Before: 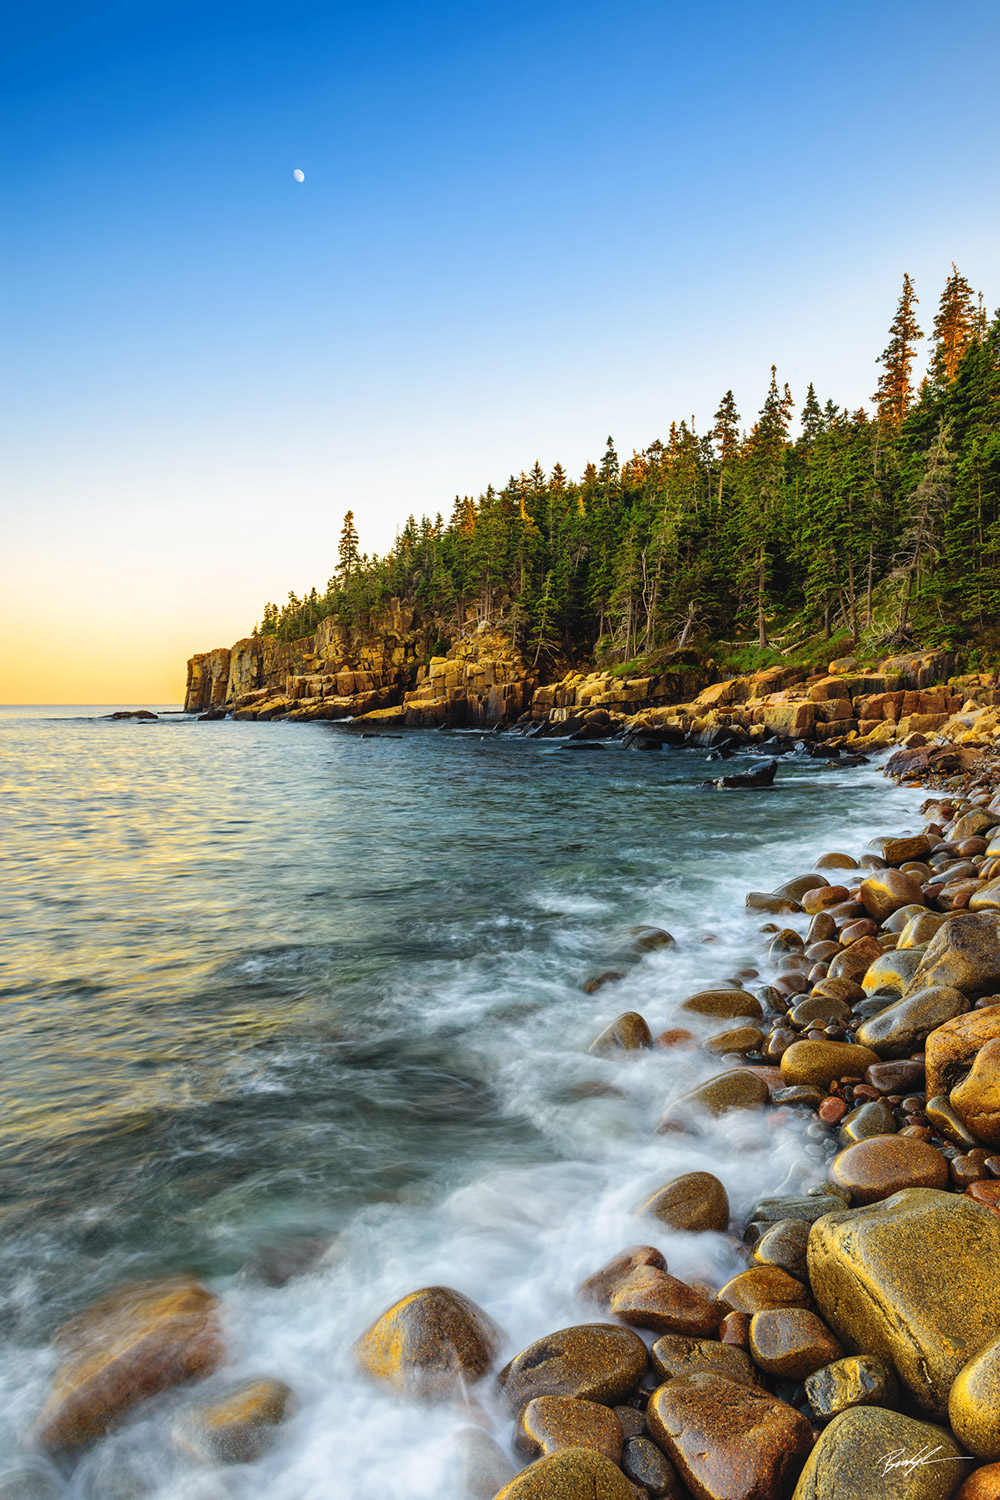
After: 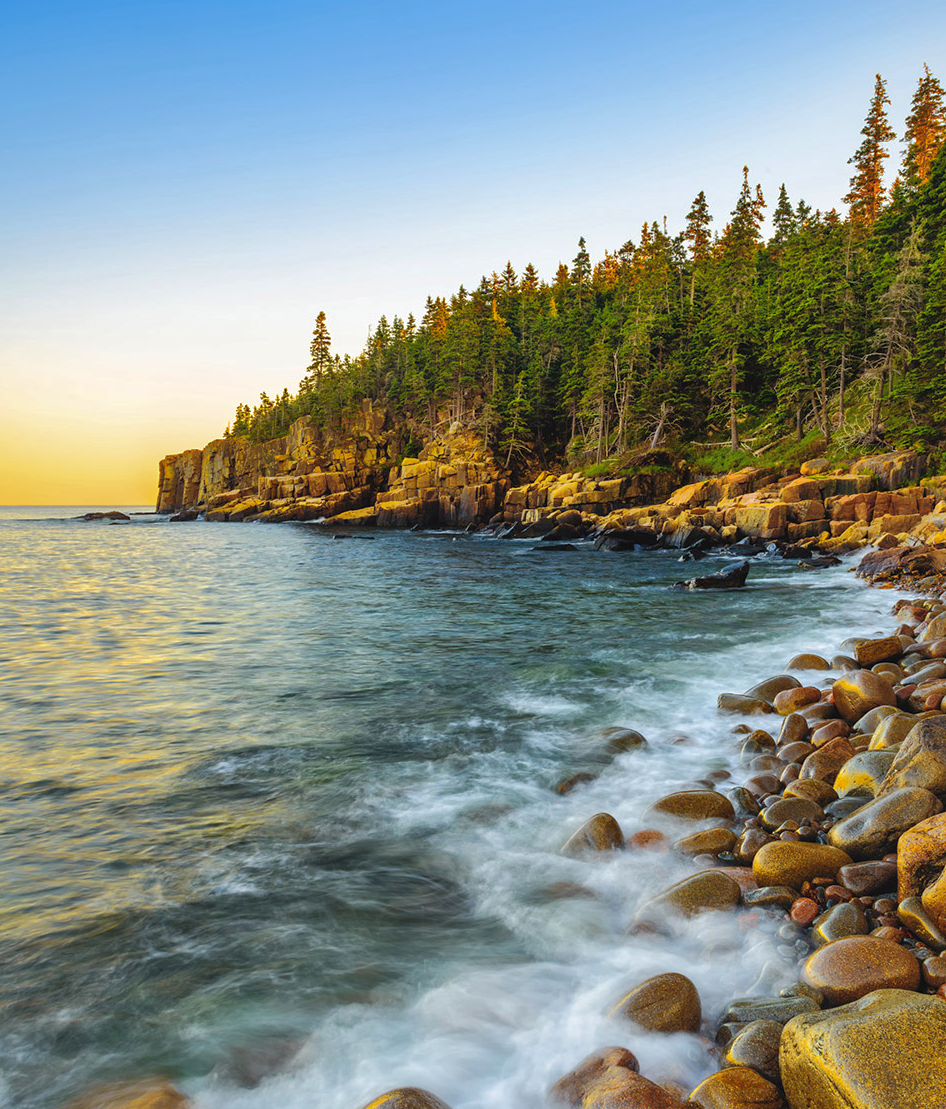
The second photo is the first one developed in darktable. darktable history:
color zones: curves: ch0 [(0, 0.5) (0.125, 0.4) (0.25, 0.5) (0.375, 0.4) (0.5, 0.4) (0.625, 0.35) (0.75, 0.35) (0.875, 0.5)]; ch1 [(0, 0.35) (0.125, 0.45) (0.25, 0.35) (0.375, 0.35) (0.5, 0.35) (0.625, 0.35) (0.75, 0.45) (0.875, 0.35)]; ch2 [(0, 0.6) (0.125, 0.5) (0.25, 0.5) (0.375, 0.6) (0.5, 0.6) (0.625, 0.5) (0.75, 0.5) (0.875, 0.5)], mix -120.03%
crop and rotate: left 2.876%, top 13.299%, right 2.461%, bottom 12.756%
shadows and highlights: on, module defaults
